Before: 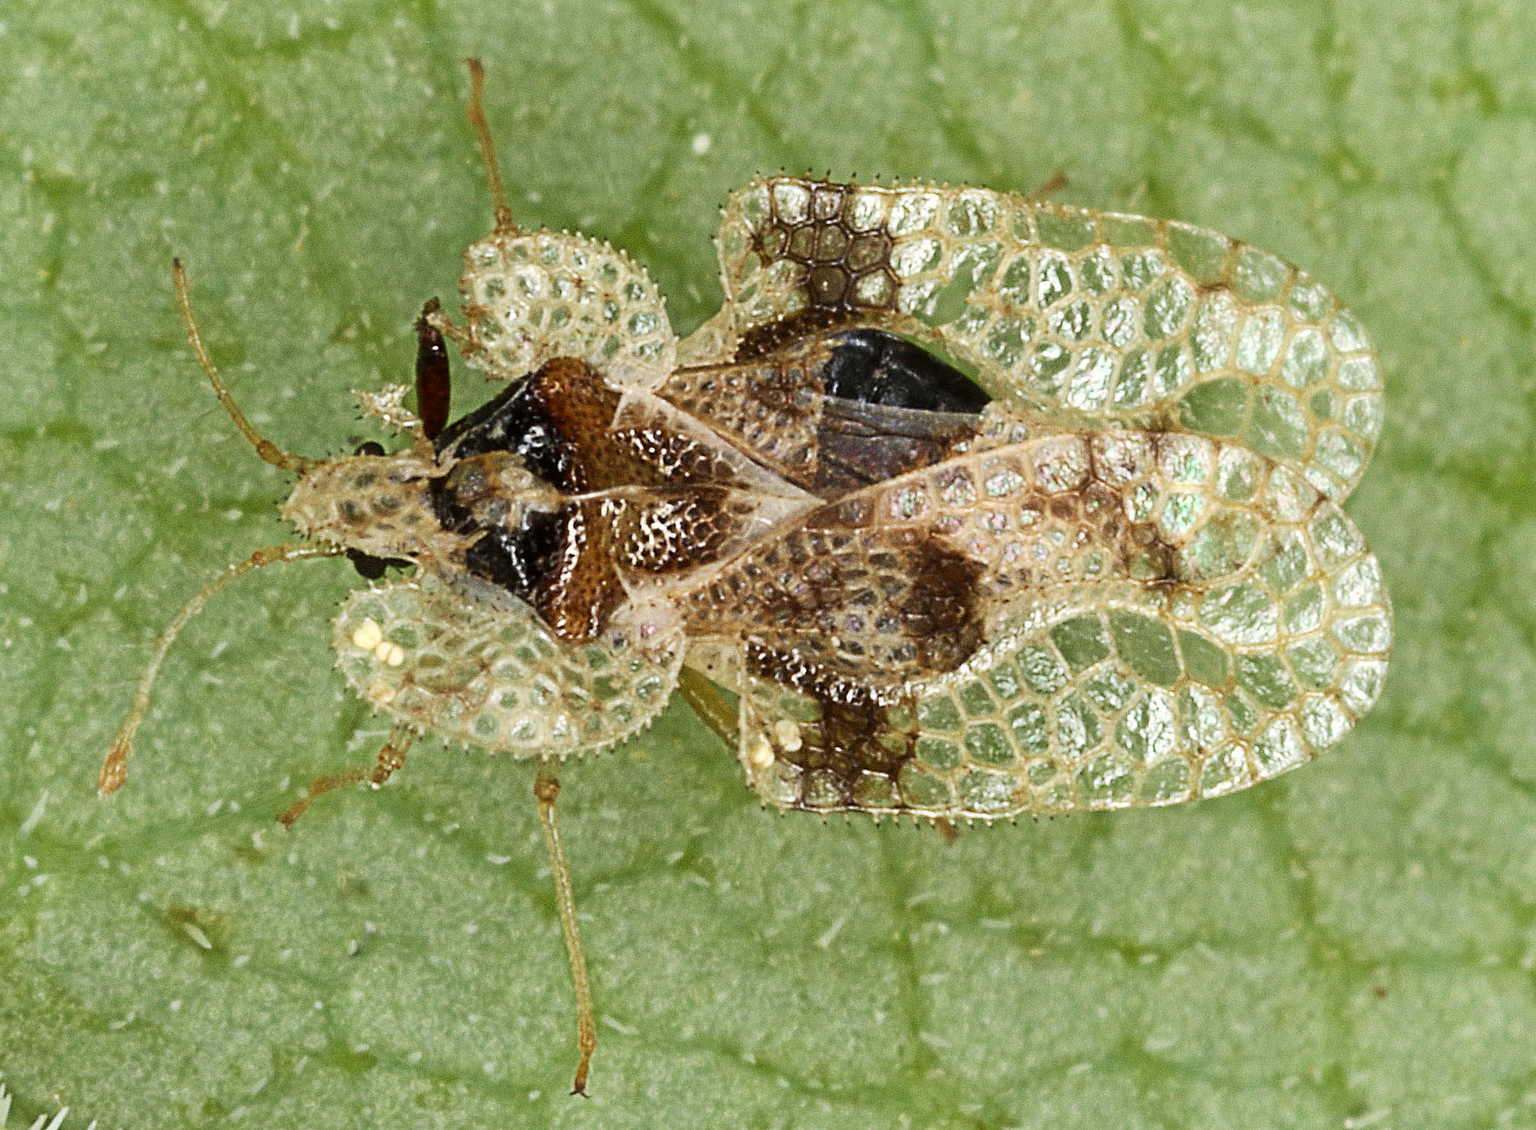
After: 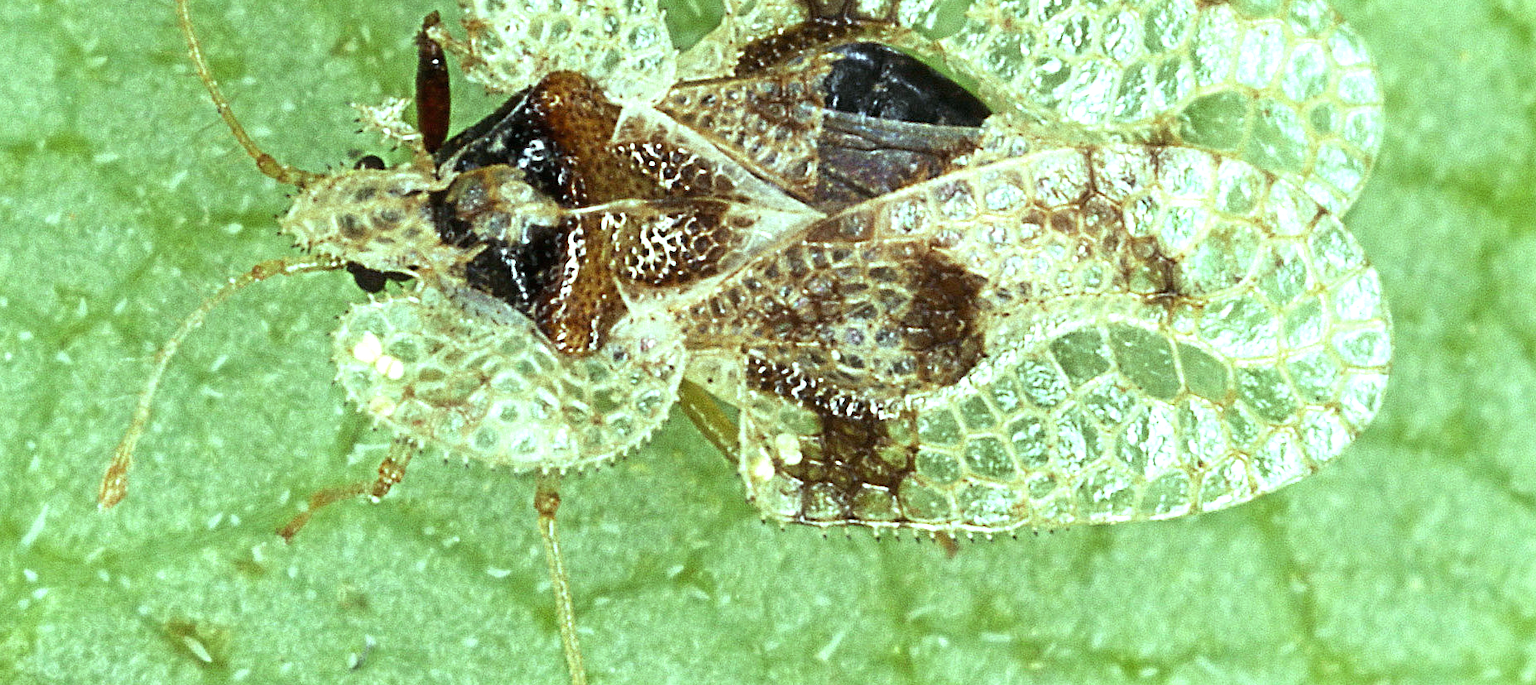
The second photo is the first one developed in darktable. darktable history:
color balance: mode lift, gamma, gain (sRGB), lift [0.997, 0.979, 1.021, 1.011], gamma [1, 1.084, 0.916, 0.998], gain [1, 0.87, 1.13, 1.101], contrast 4.55%, contrast fulcrum 38.24%, output saturation 104.09%
crop and rotate: top 25.357%, bottom 13.942%
exposure: exposure 0.6 EV, compensate highlight preservation false
